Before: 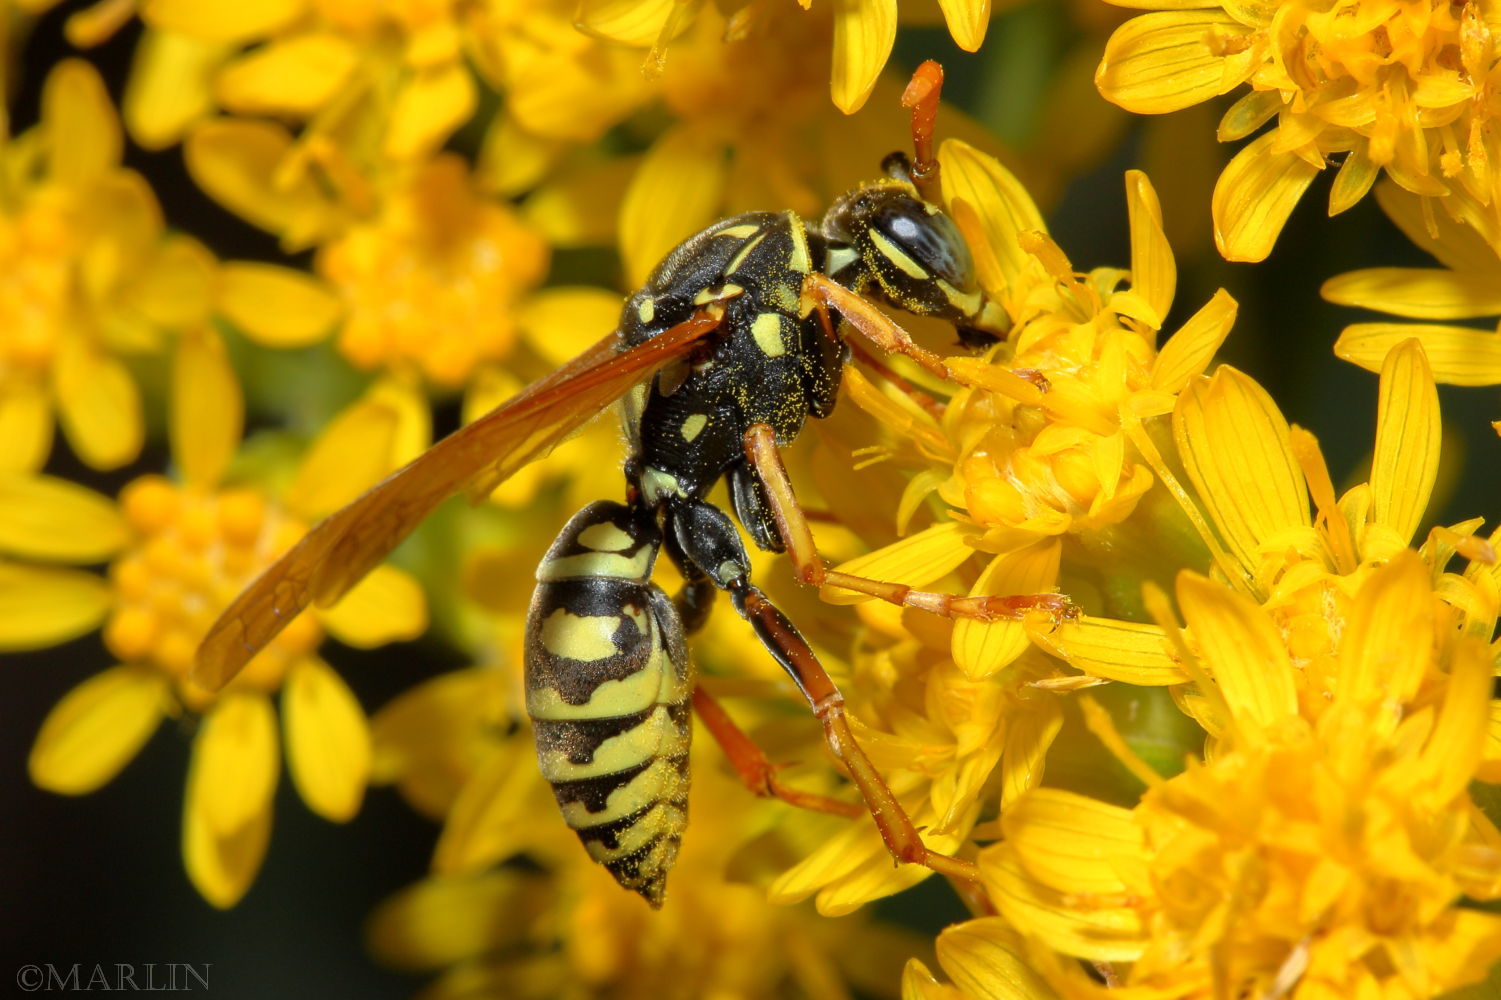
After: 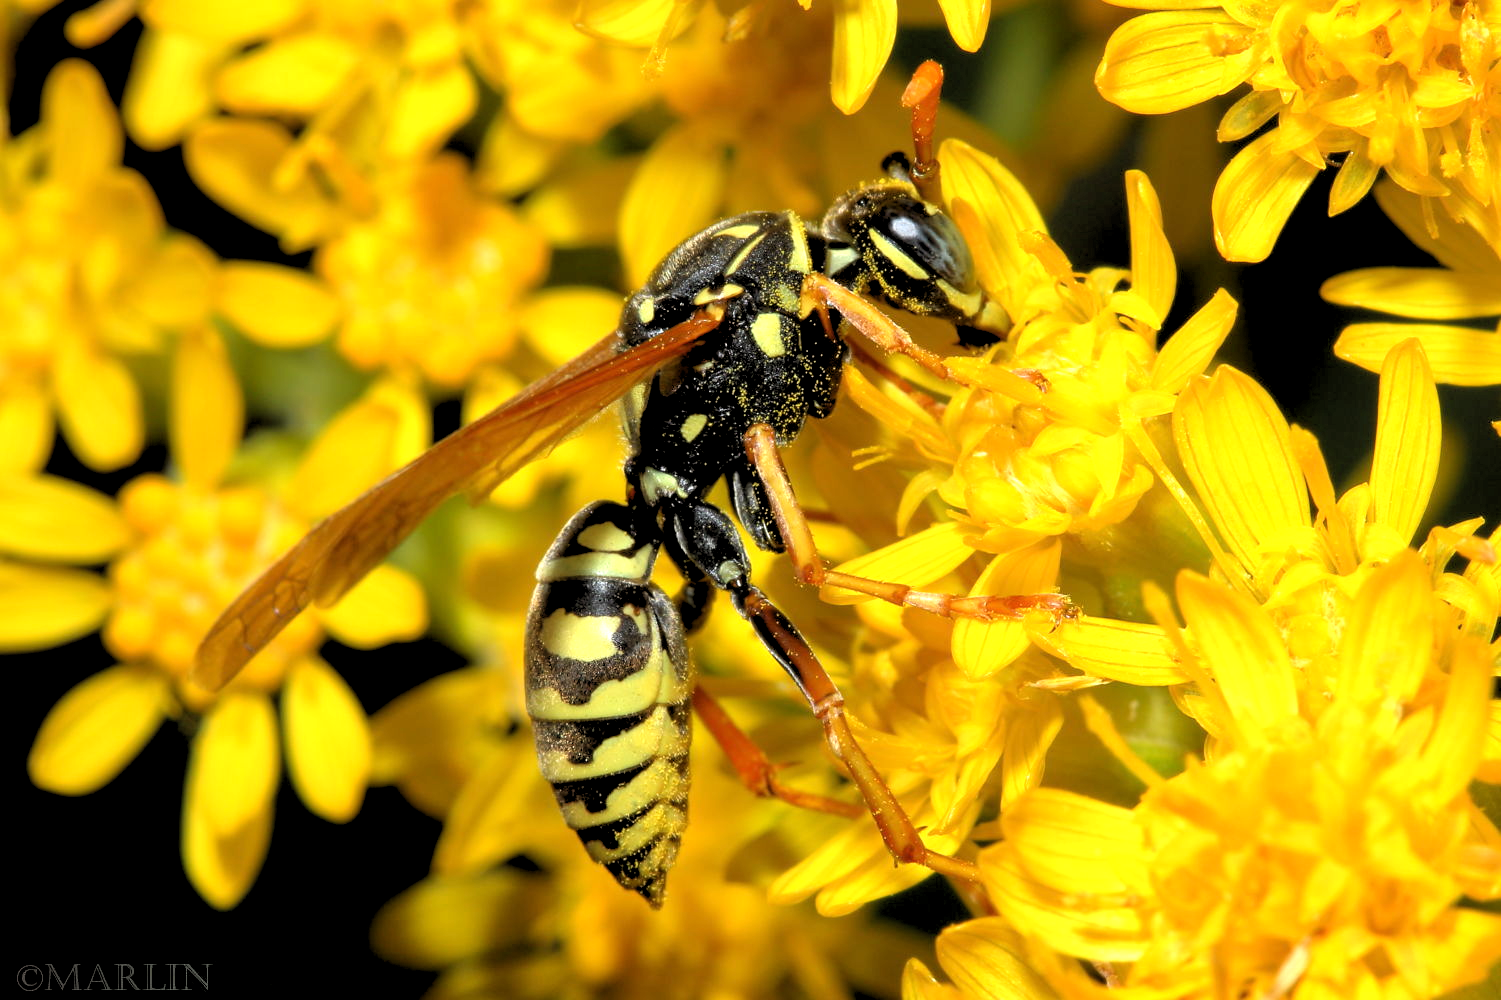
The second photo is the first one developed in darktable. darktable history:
tone equalizer: -8 EV -0.417 EV, -7 EV -0.389 EV, -6 EV -0.333 EV, -5 EV -0.222 EV, -3 EV 0.222 EV, -2 EV 0.333 EV, -1 EV 0.389 EV, +0 EV 0.417 EV, edges refinement/feathering 500, mask exposure compensation -1.57 EV, preserve details no
rgb levels: levels [[0.013, 0.434, 0.89], [0, 0.5, 1], [0, 0.5, 1]]
